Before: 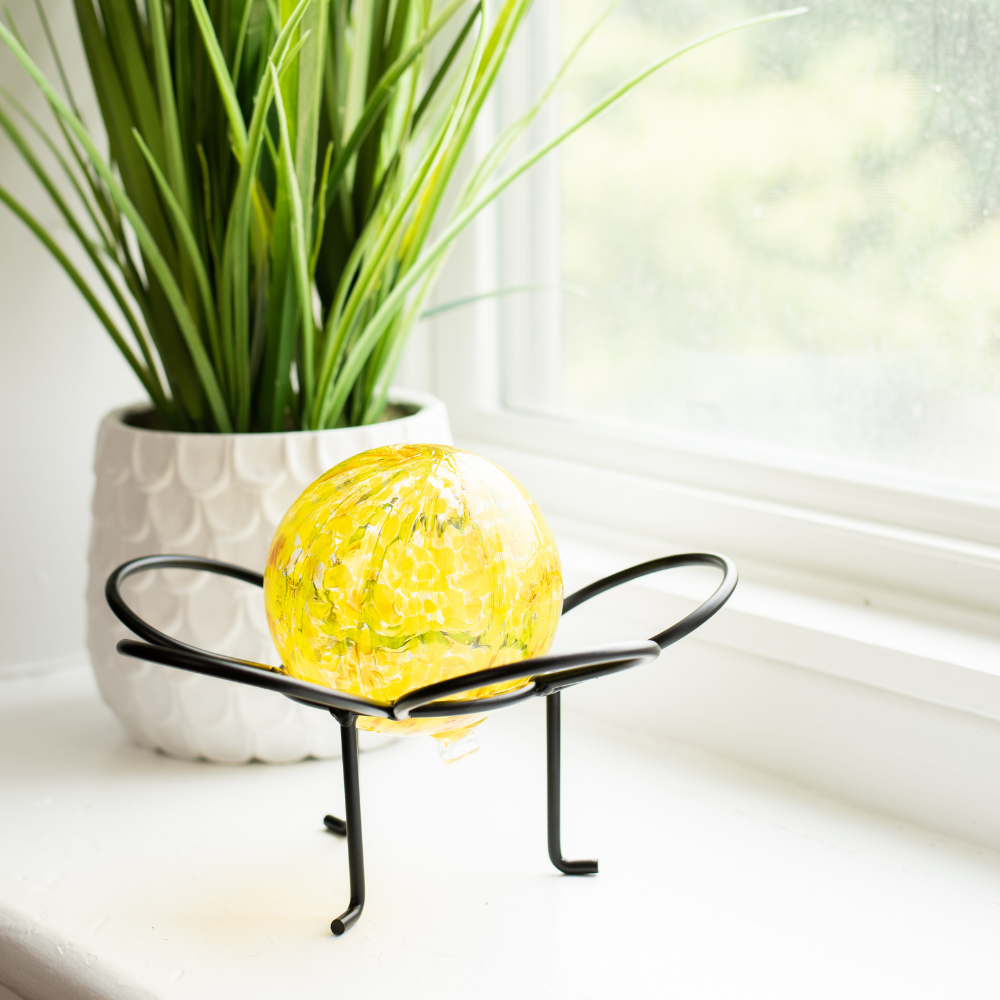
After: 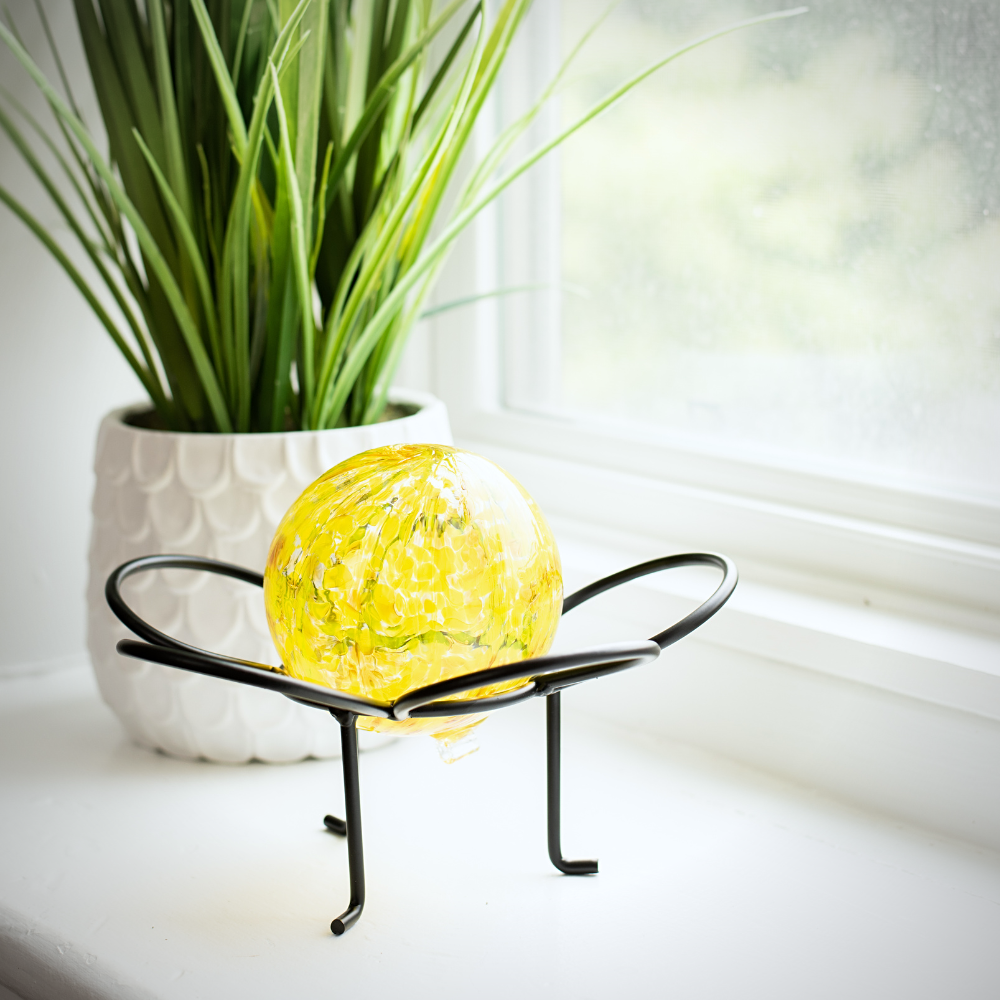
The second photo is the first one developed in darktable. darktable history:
sharpen: amount 0.2
white balance: red 0.982, blue 1.018
vignetting: fall-off radius 60.92%
